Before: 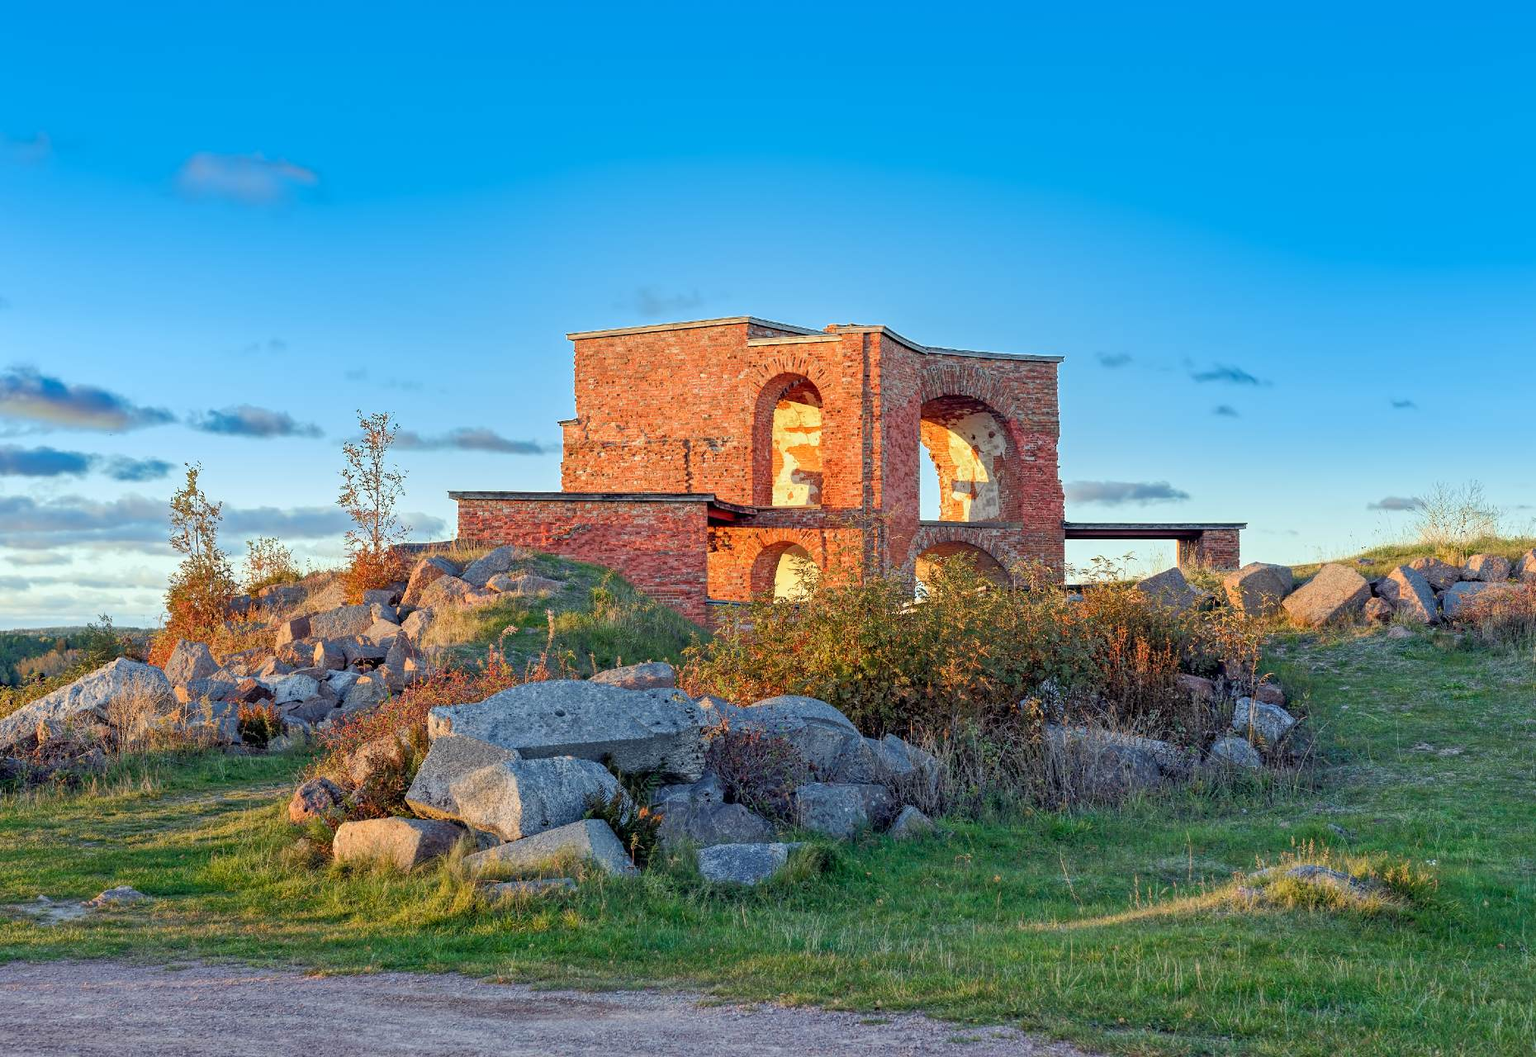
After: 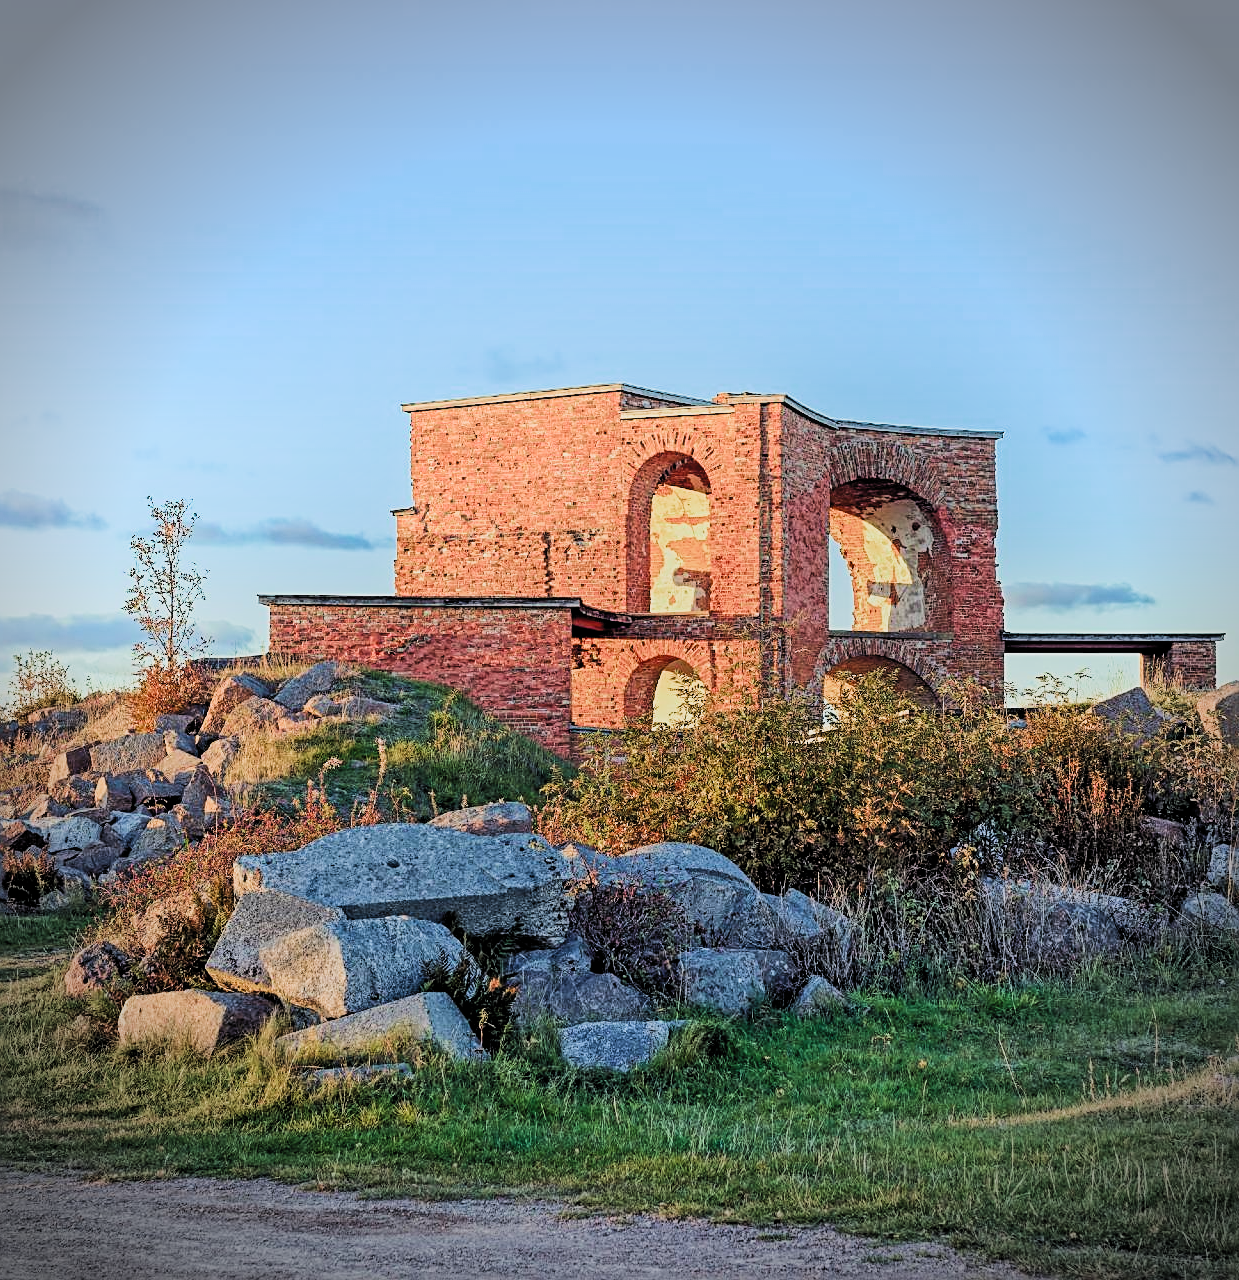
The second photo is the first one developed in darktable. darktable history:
crop and rotate: left 15.35%, right 18.024%
filmic rgb: black relative exposure -5.13 EV, white relative exposure 3.99 EV, hardness 2.88, contrast 1.299, color science v5 (2021), contrast in shadows safe, contrast in highlights safe
exposure: compensate highlight preservation false
vignetting: brightness -0.626, saturation -0.679
shadows and highlights: highlights 72.66, soften with gaussian
velvia: on, module defaults
sharpen: radius 2.76
